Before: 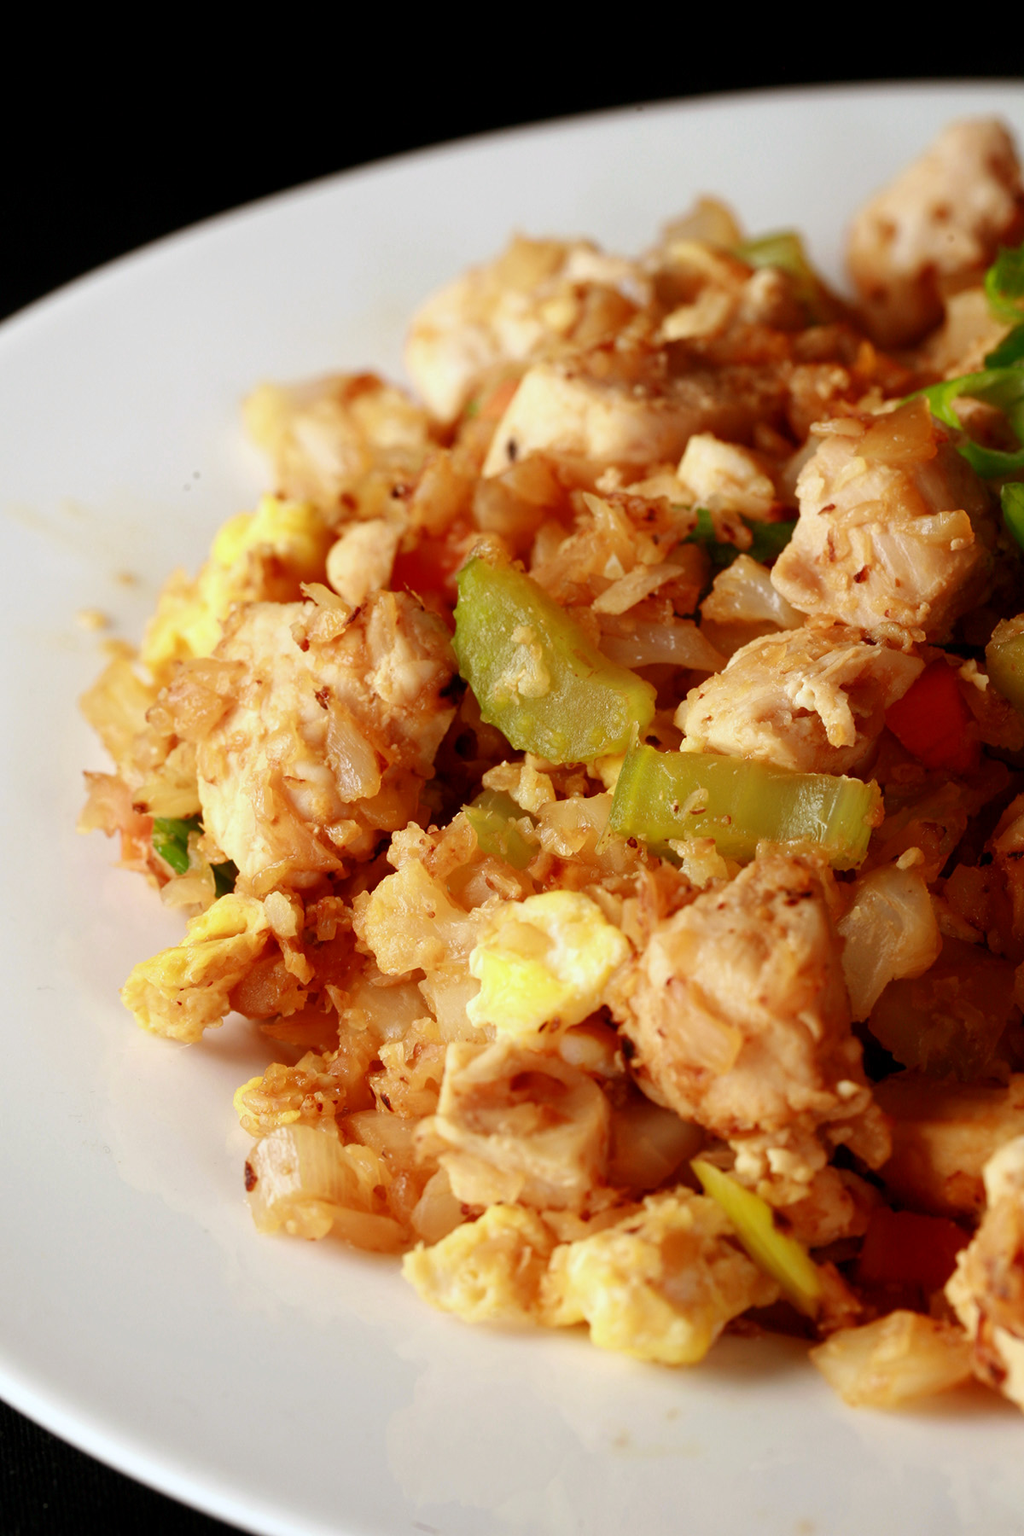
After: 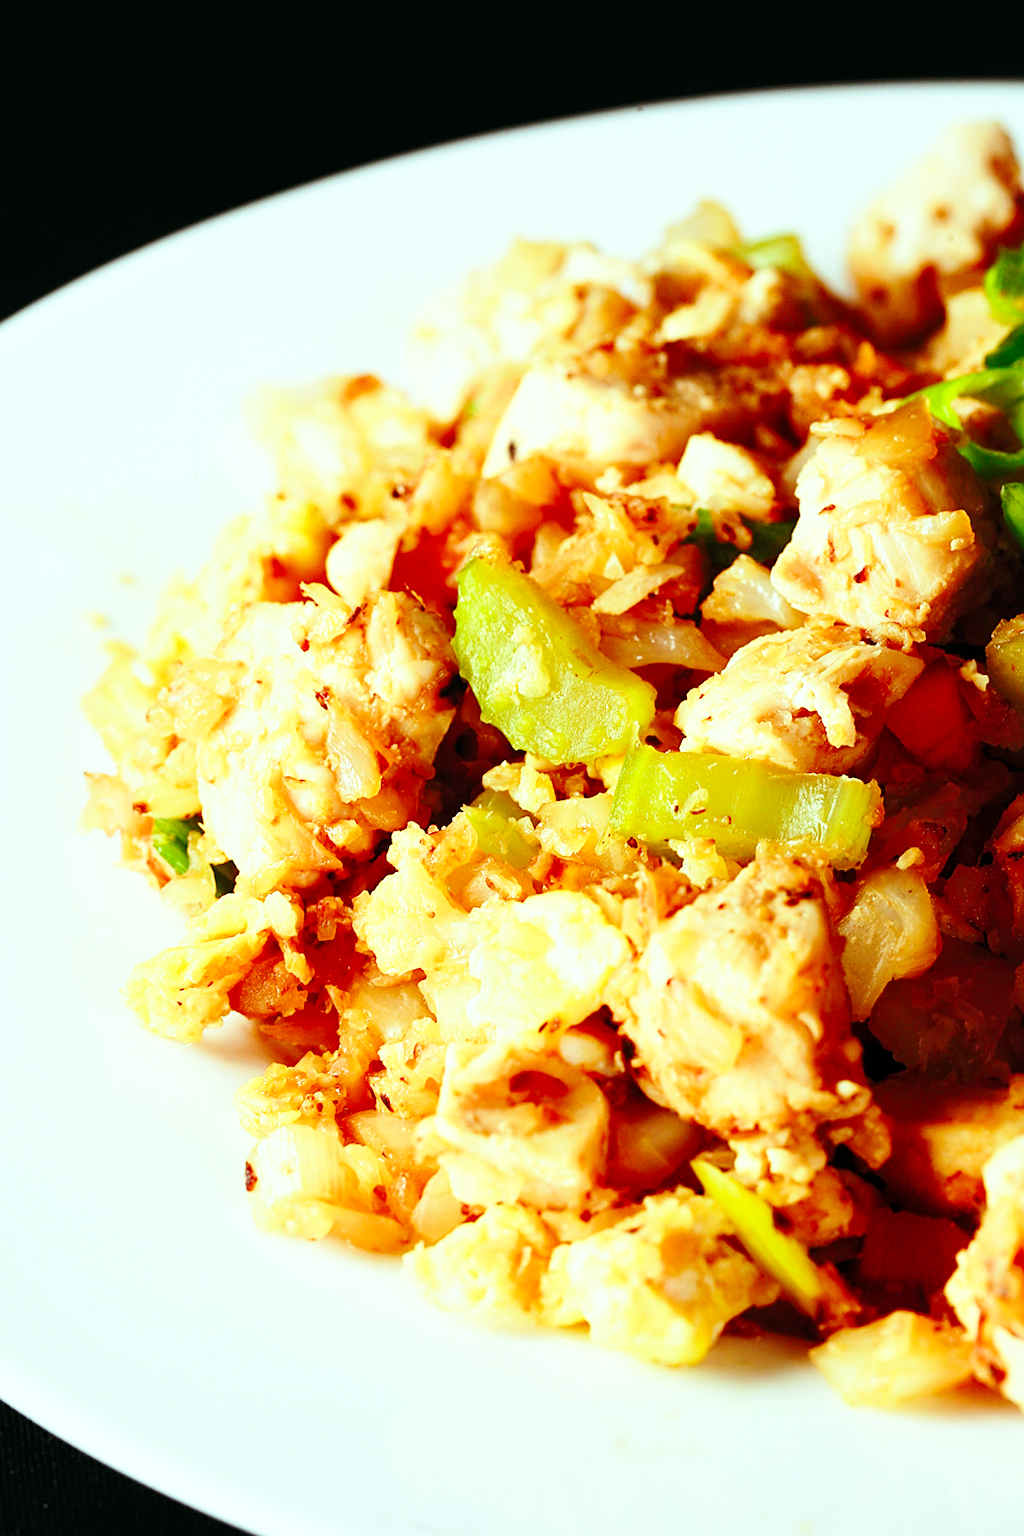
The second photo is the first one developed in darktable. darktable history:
contrast brightness saturation: contrast 0.2, brightness 0.15, saturation 0.14
base curve: curves: ch0 [(0, 0) (0.028, 0.03) (0.121, 0.232) (0.46, 0.748) (0.859, 0.968) (1, 1)], preserve colors none
color balance: mode lift, gamma, gain (sRGB), lift [0.997, 0.979, 1.021, 1.011], gamma [1, 1.084, 0.916, 0.998], gain [1, 0.87, 1.13, 1.101], contrast 4.55%, contrast fulcrum 38.24%, output saturation 104.09%
sharpen: on, module defaults
local contrast: mode bilateral grid, contrast 20, coarseness 50, detail 120%, midtone range 0.2
